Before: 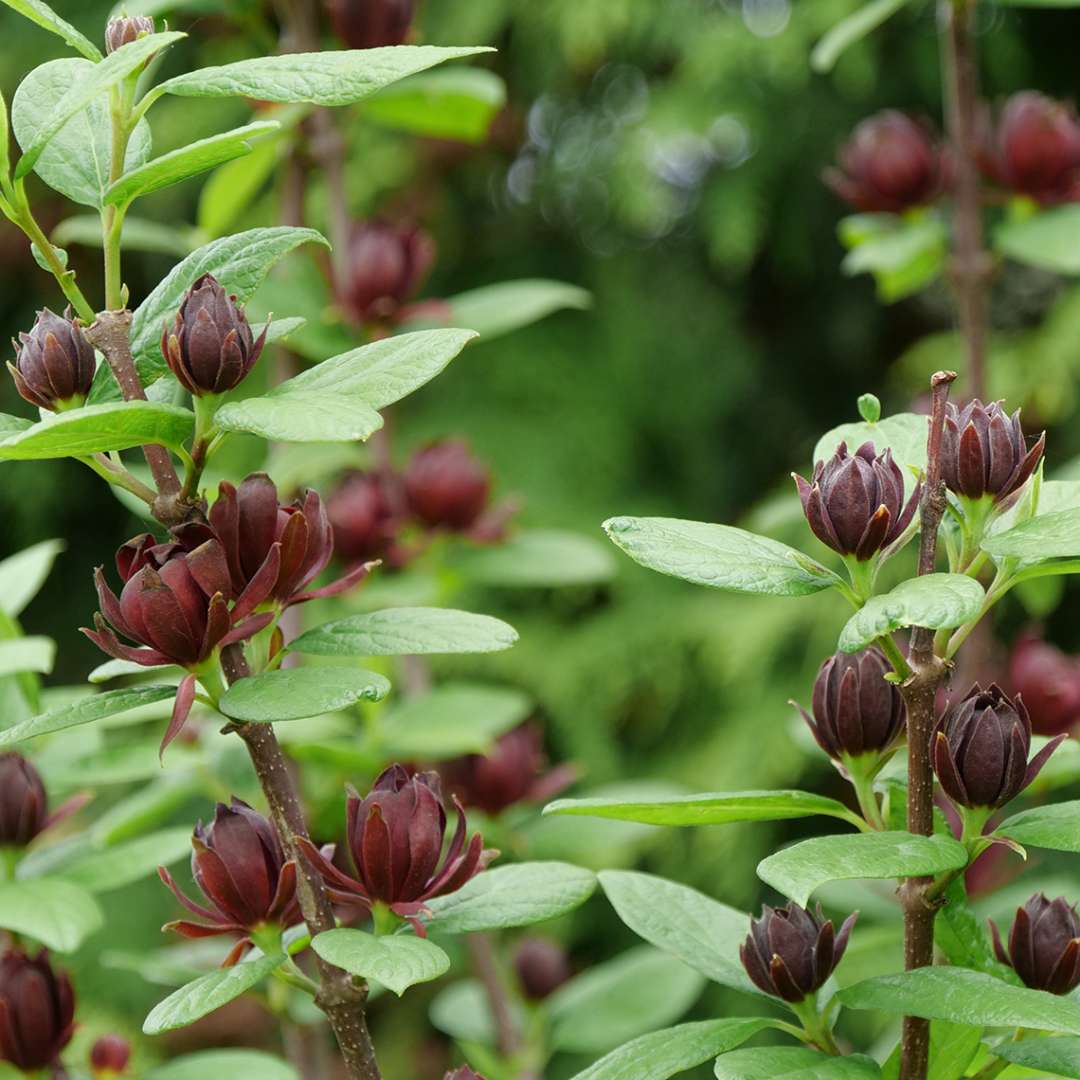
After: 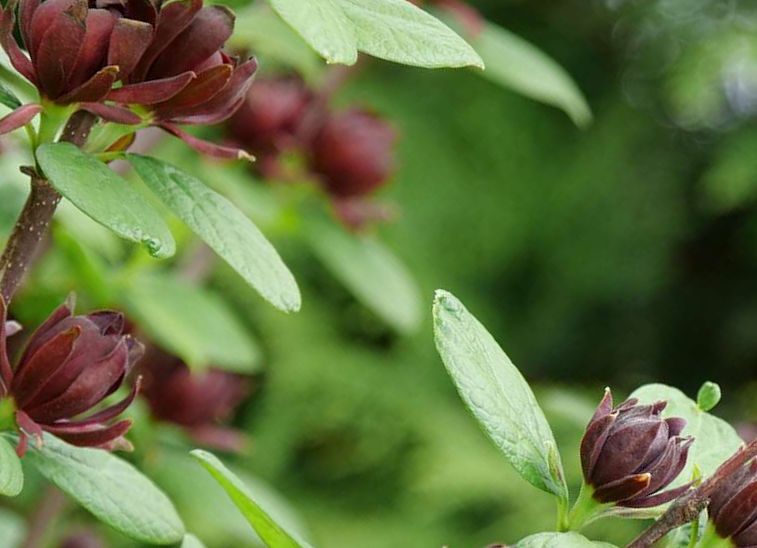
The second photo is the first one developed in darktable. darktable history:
haze removal: strength 0.022, distance 0.249, compatibility mode true, adaptive false
crop and rotate: angle -44.95°, top 16.47%, right 0.802%, bottom 11.727%
